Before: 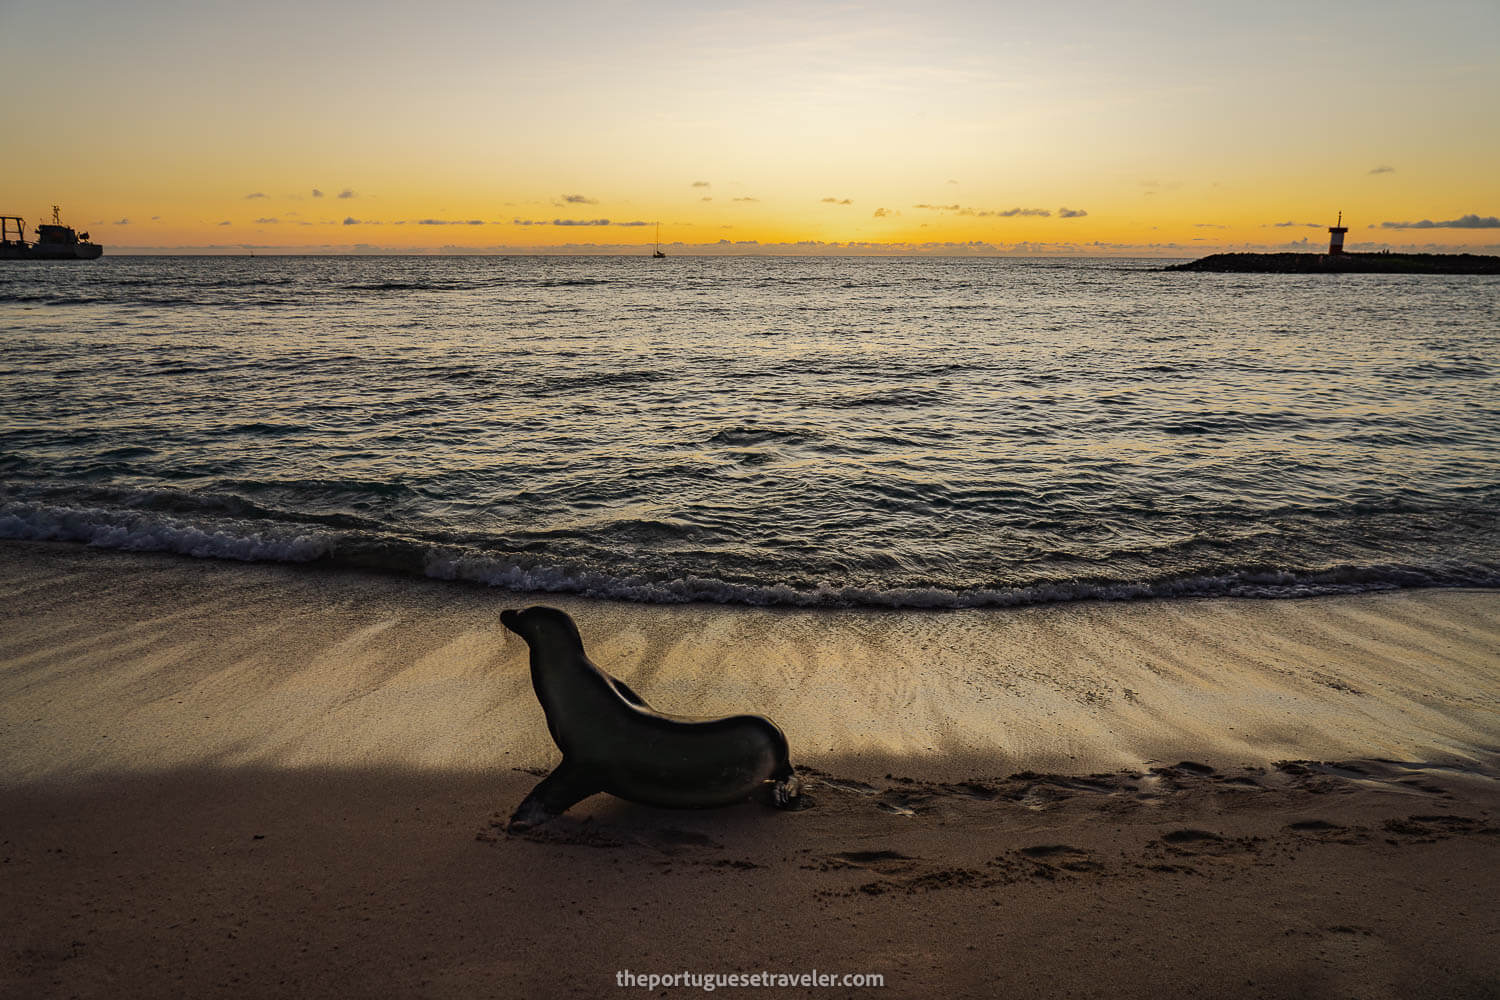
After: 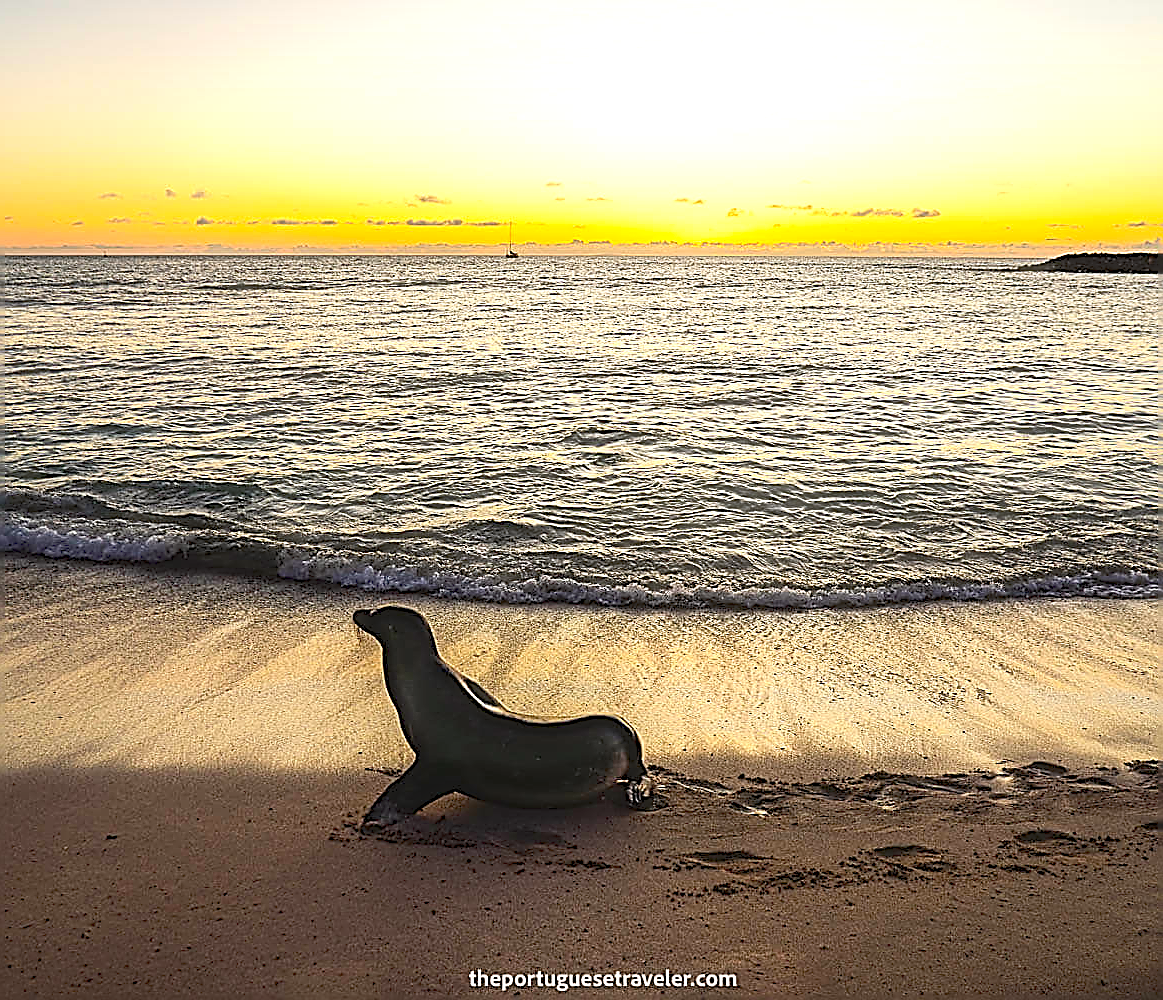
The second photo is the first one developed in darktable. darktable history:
tone equalizer: -8 EV -0.766 EV, -7 EV -0.722 EV, -6 EV -0.626 EV, -5 EV -0.379 EV, -3 EV 0.378 EV, -2 EV 0.6 EV, -1 EV 0.697 EV, +0 EV 0.748 EV
crop: left 9.855%, right 12.584%
haze removal: strength -0.104, compatibility mode true, adaptive false
contrast brightness saturation: contrast 0.074
color balance rgb: perceptual saturation grading › global saturation 14.753%, perceptual brilliance grading › global brilliance 25.611%, contrast -29.677%
sharpen: amount 1.984
